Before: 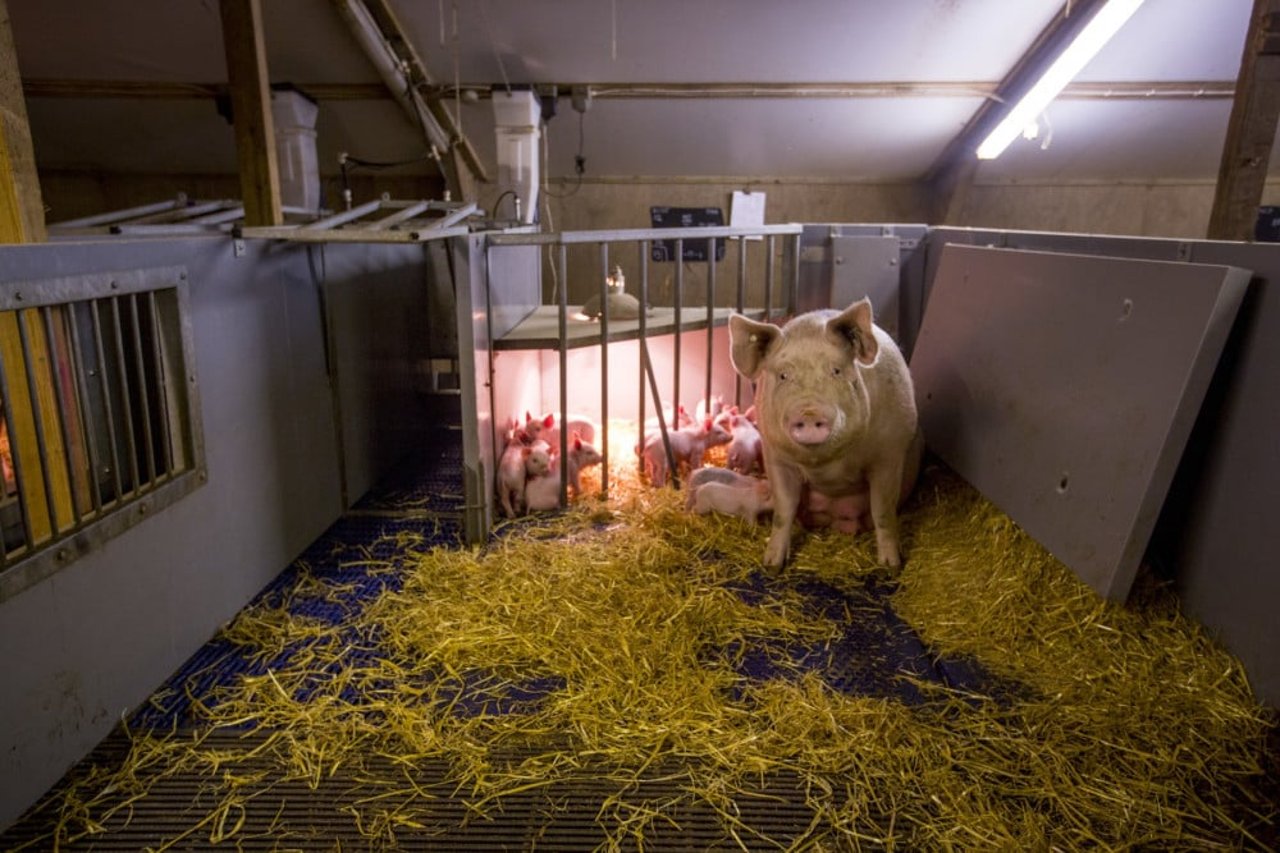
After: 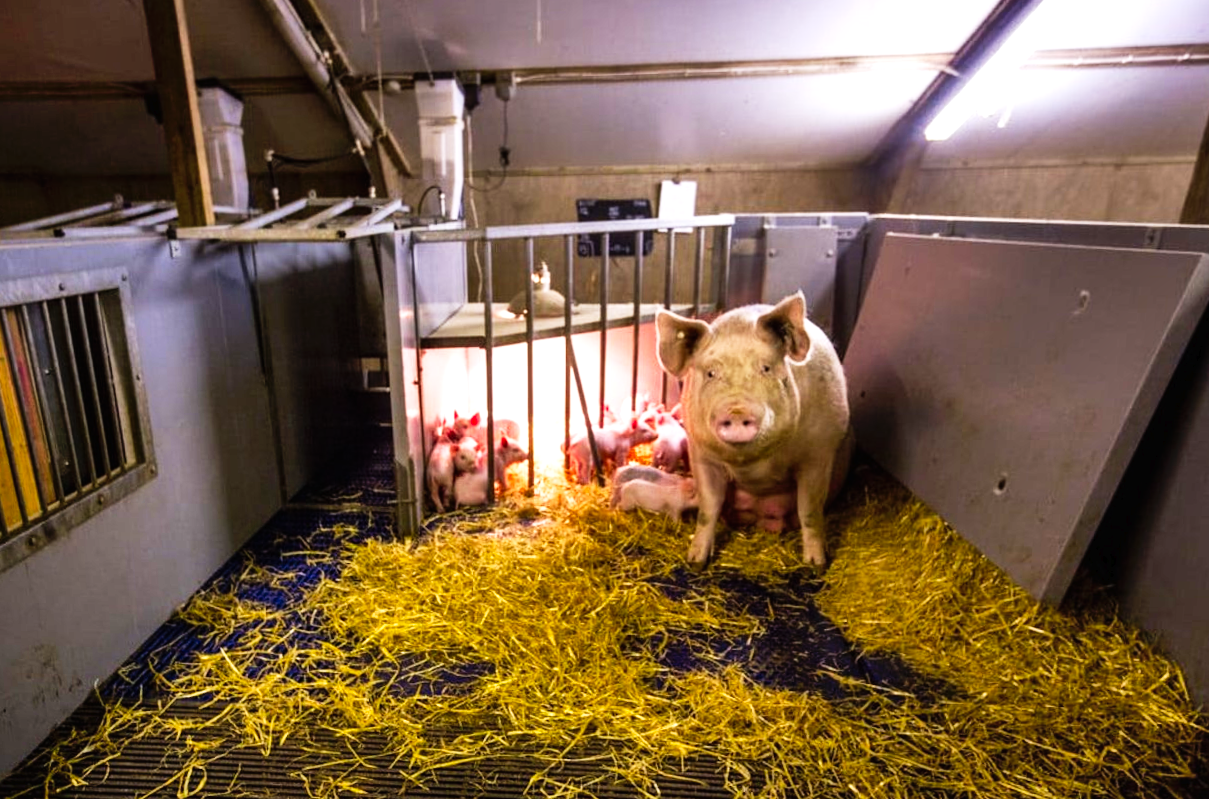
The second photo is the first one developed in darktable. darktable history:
tone curve: curves: ch0 [(0, 0) (0.003, 0.008) (0.011, 0.008) (0.025, 0.011) (0.044, 0.017) (0.069, 0.026) (0.1, 0.039) (0.136, 0.054) (0.177, 0.093) (0.224, 0.15) (0.277, 0.21) (0.335, 0.285) (0.399, 0.366) (0.468, 0.462) (0.543, 0.564) (0.623, 0.679) (0.709, 0.79) (0.801, 0.883) (0.898, 0.95) (1, 1)], preserve colors none
rotate and perspective: rotation 0.062°, lens shift (vertical) 0.115, lens shift (horizontal) -0.133, crop left 0.047, crop right 0.94, crop top 0.061, crop bottom 0.94
exposure: exposure 0.766 EV, compensate highlight preservation false
shadows and highlights: soften with gaussian
